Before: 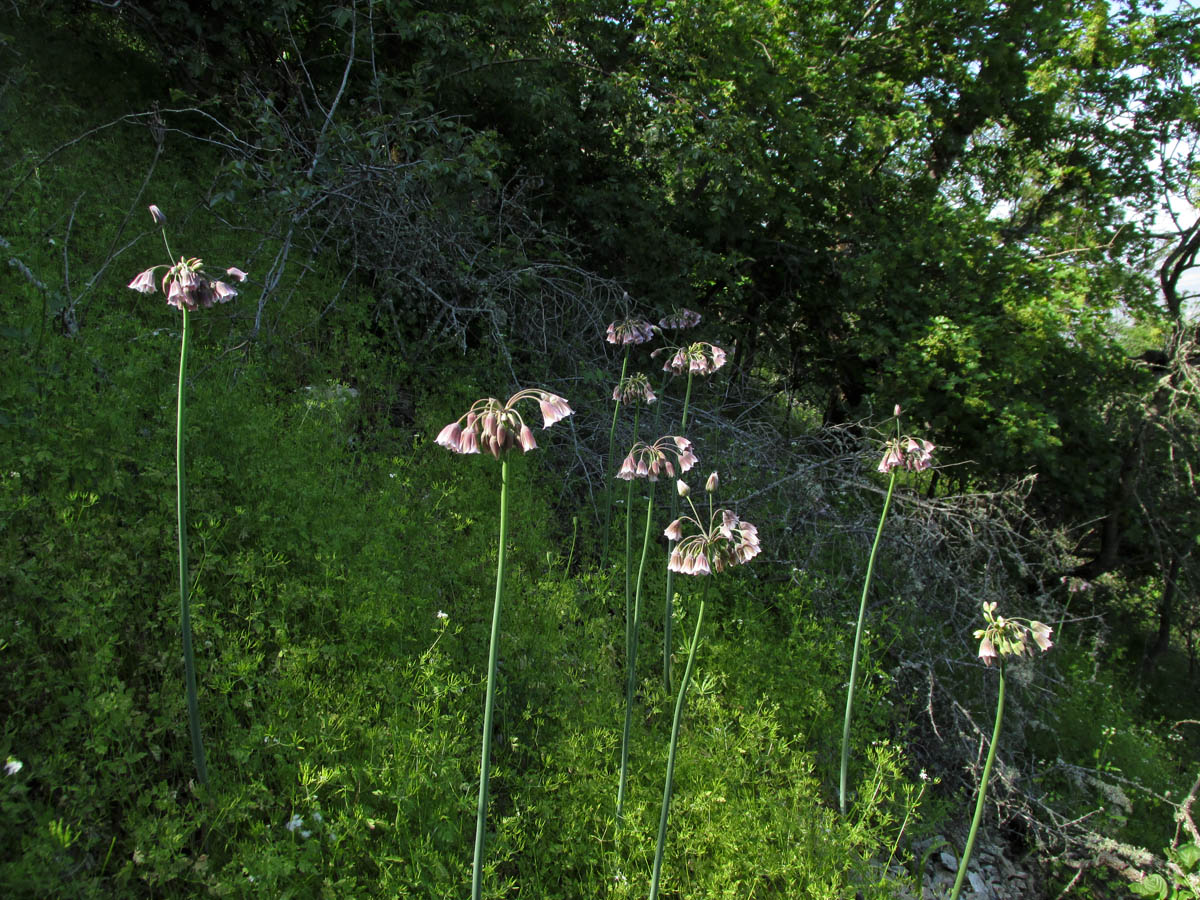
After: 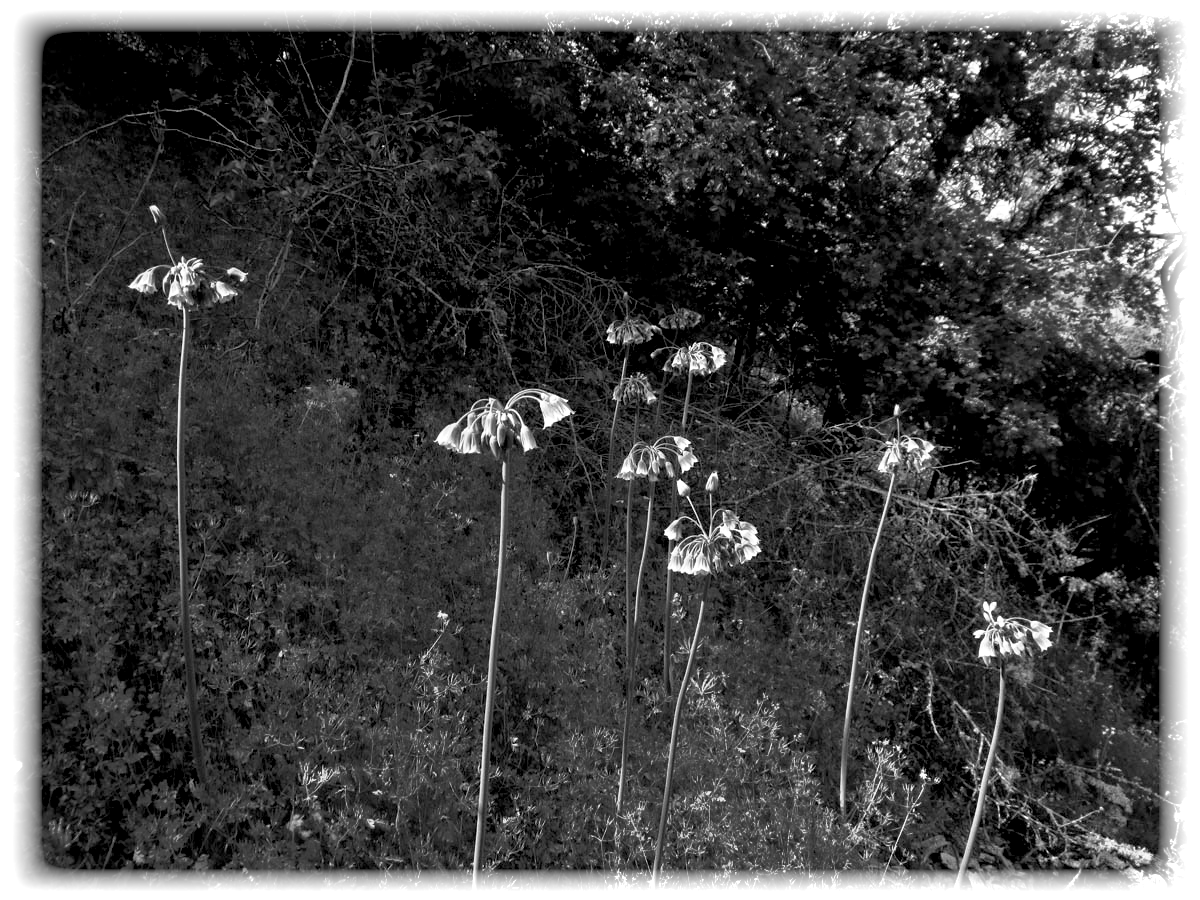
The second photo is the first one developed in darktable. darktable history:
monochrome: a 0, b 0, size 0.5, highlights 0.57
base curve: curves: ch0 [(0.017, 0) (0.425, 0.441) (0.844, 0.933) (1, 1)], preserve colors none
color balance rgb: perceptual saturation grading › global saturation 20%, perceptual saturation grading › highlights -50%, perceptual saturation grading › shadows 30%, perceptual brilliance grading › global brilliance 10%, perceptual brilliance grading › shadows 15%
vignetting: fall-off start 93%, fall-off radius 5%, brightness 1, saturation -0.49, automatic ratio true, width/height ratio 1.332, shape 0.04, unbound false
